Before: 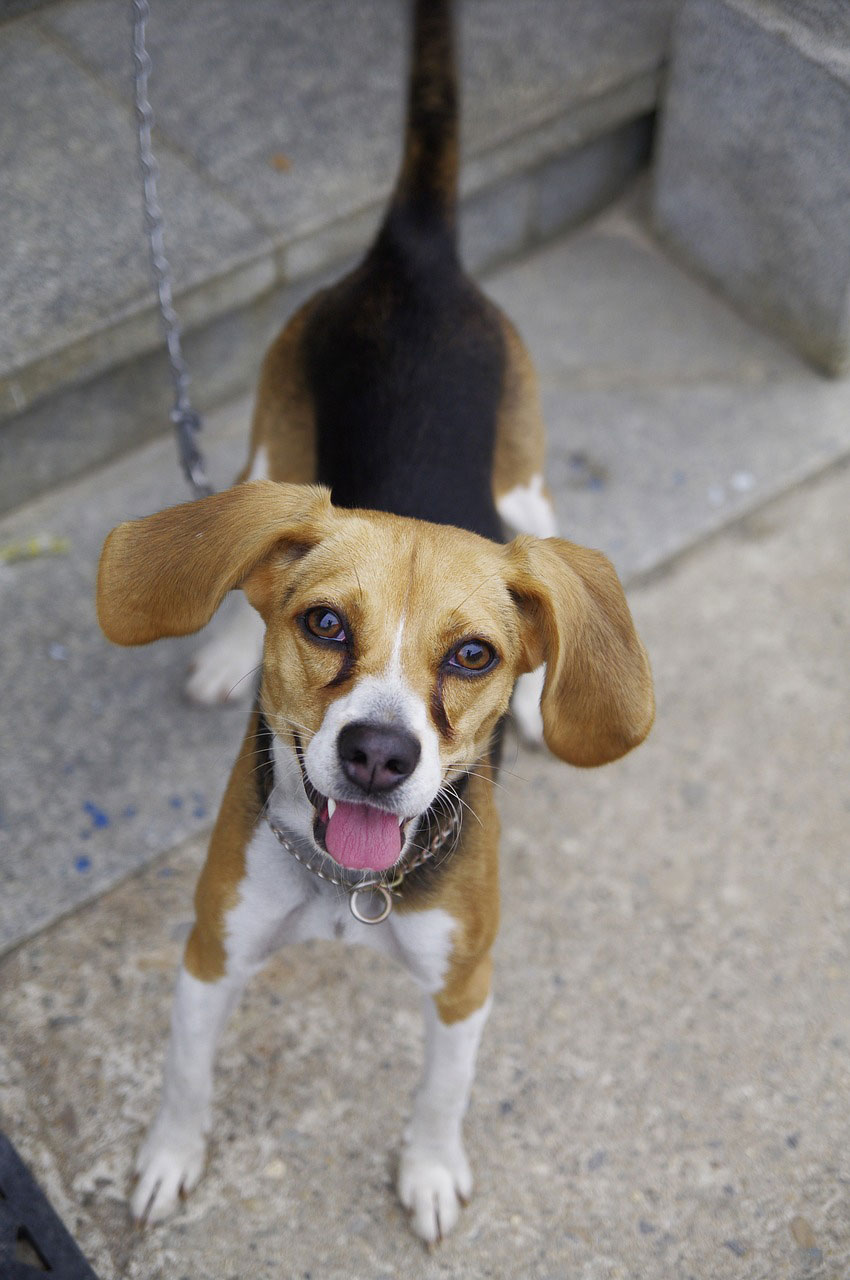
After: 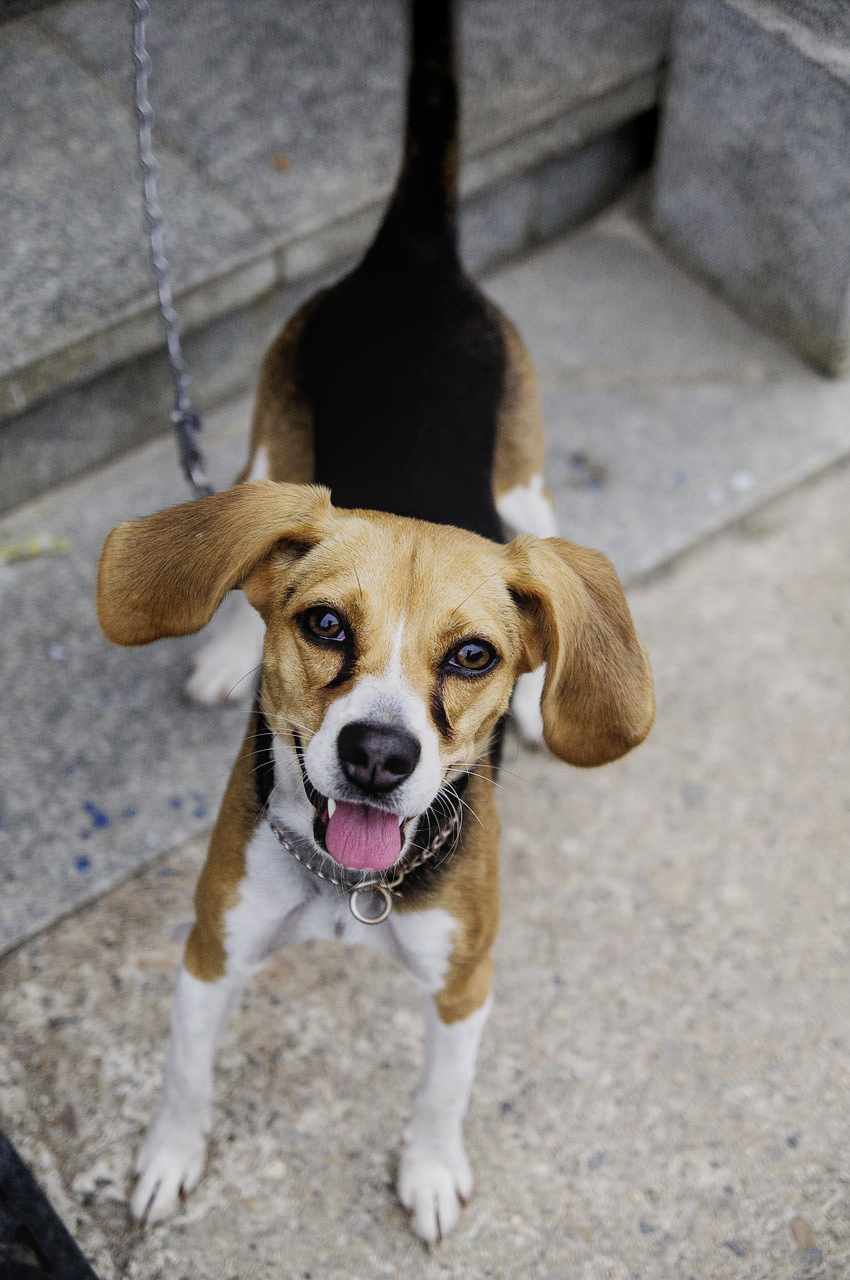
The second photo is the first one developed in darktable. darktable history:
local contrast: detail 110%
filmic rgb: black relative exposure -5 EV, white relative exposure 3.5 EV, hardness 3.19, contrast 1.4, highlights saturation mix -50%
